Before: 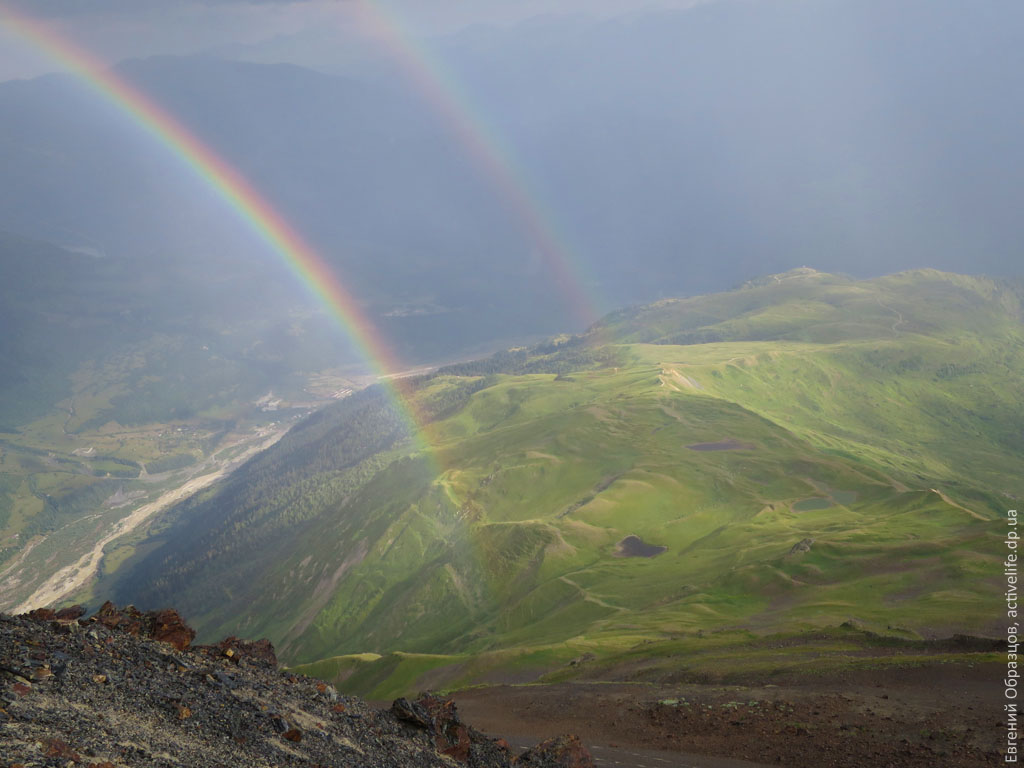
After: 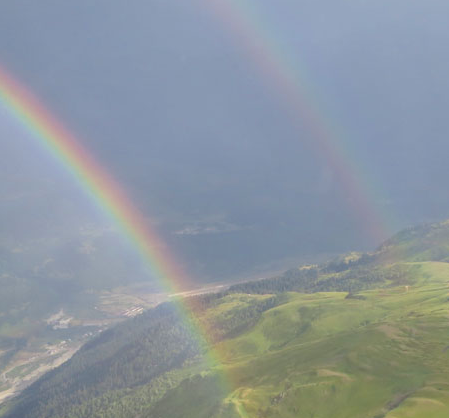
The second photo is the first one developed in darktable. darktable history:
crop: left 20.468%, top 10.796%, right 35.658%, bottom 34.709%
